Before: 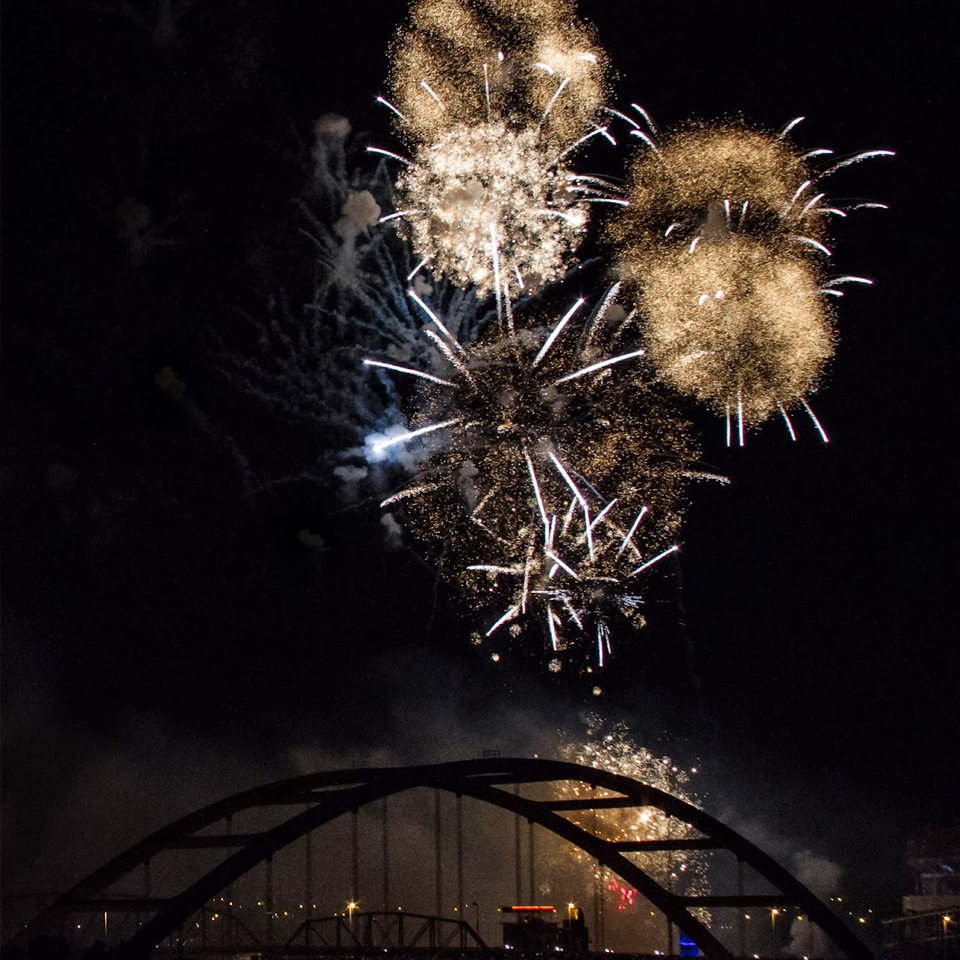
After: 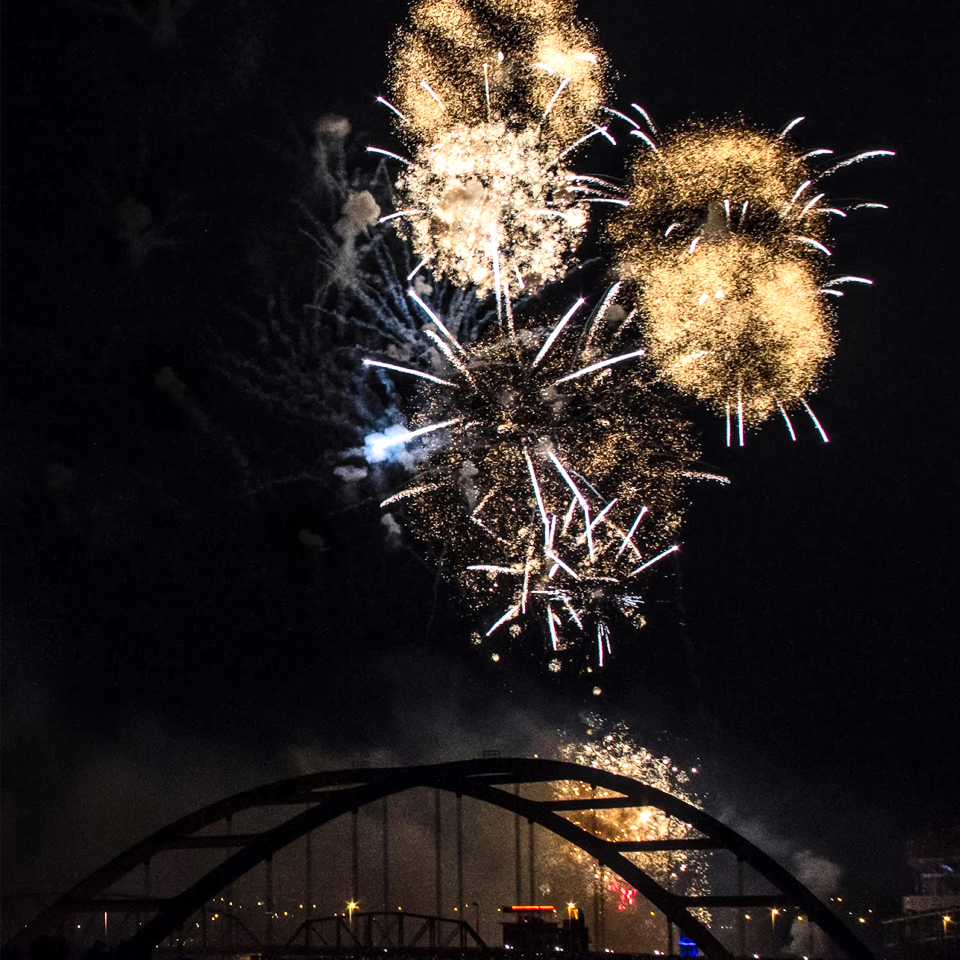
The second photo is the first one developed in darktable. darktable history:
tone equalizer: -8 EV -0.75 EV, -7 EV -0.7 EV, -6 EV -0.6 EV, -5 EV -0.4 EV, -3 EV 0.4 EV, -2 EV 0.6 EV, -1 EV 0.7 EV, +0 EV 0.75 EV, edges refinement/feathering 500, mask exposure compensation -1.57 EV, preserve details no
local contrast: on, module defaults
contrast brightness saturation: contrast 0.2, brightness 0.16, saturation 0.22
color correction: highlights a* -0.182, highlights b* -0.124
